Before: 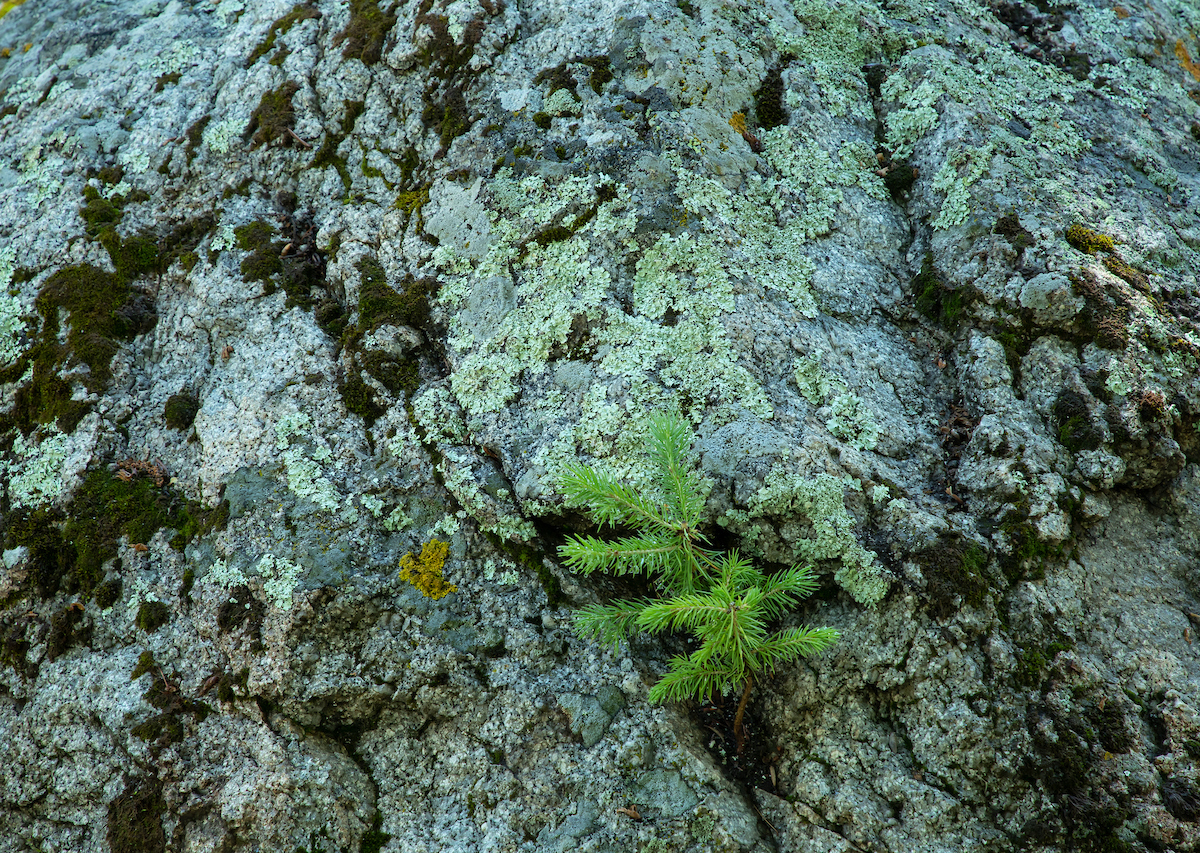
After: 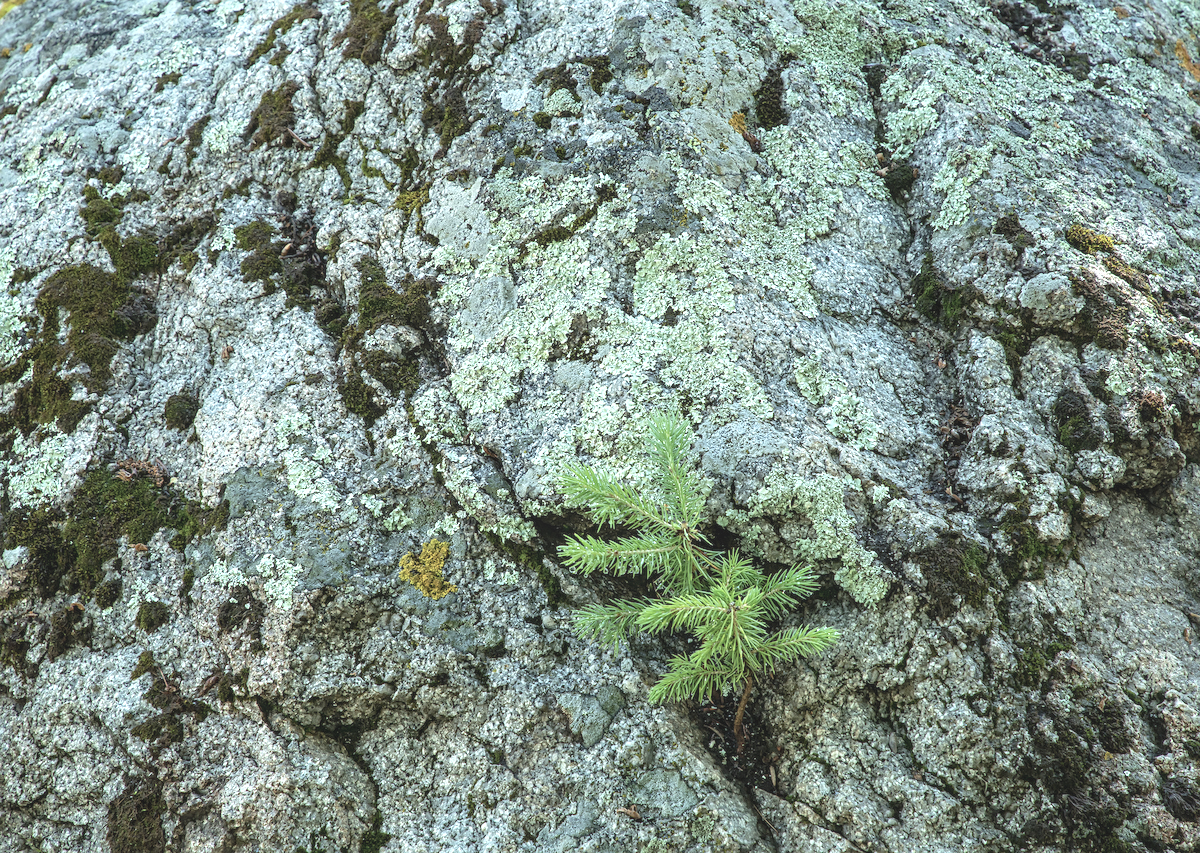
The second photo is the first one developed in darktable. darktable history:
sharpen: amount 0.214
contrast brightness saturation: contrast -0.254, saturation -0.43
local contrast: on, module defaults
exposure: black level correction 0, exposure 1.097 EV, compensate highlight preservation false
